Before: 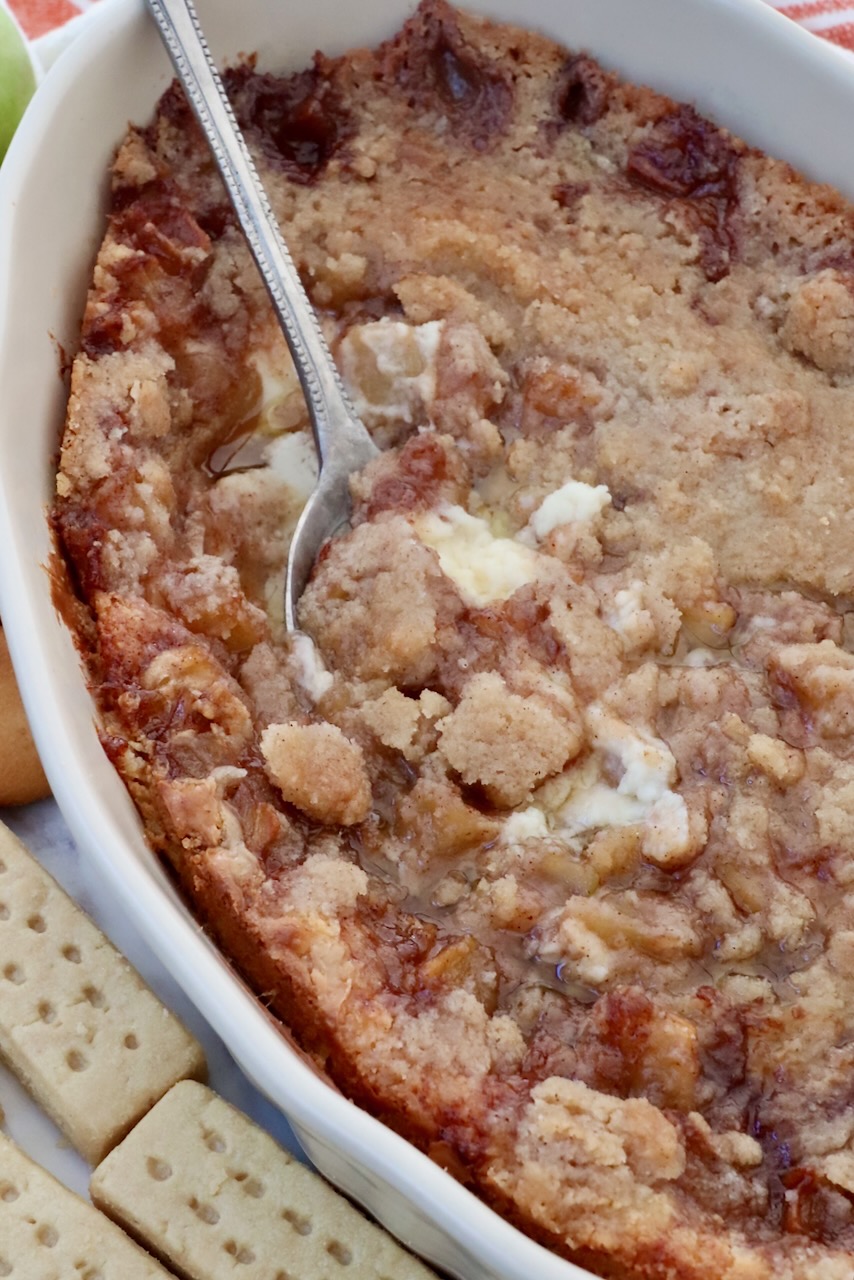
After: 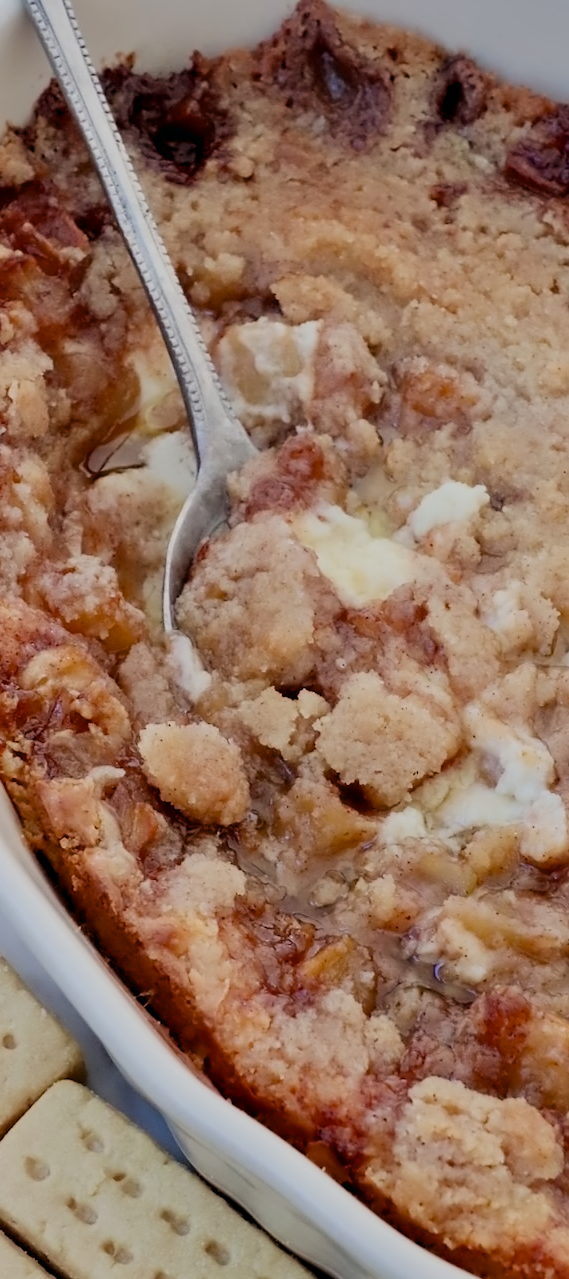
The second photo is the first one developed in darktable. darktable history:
white balance: red 1, blue 1
crop and rotate: left 14.436%, right 18.898%
contrast equalizer: y [[0.5 ×4, 0.524, 0.59], [0.5 ×6], [0.5 ×6], [0, 0, 0, 0.01, 0.045, 0.012], [0, 0, 0, 0.044, 0.195, 0.131]]
filmic rgb: black relative exposure -7.65 EV, white relative exposure 4.56 EV, hardness 3.61, color science v6 (2022)
